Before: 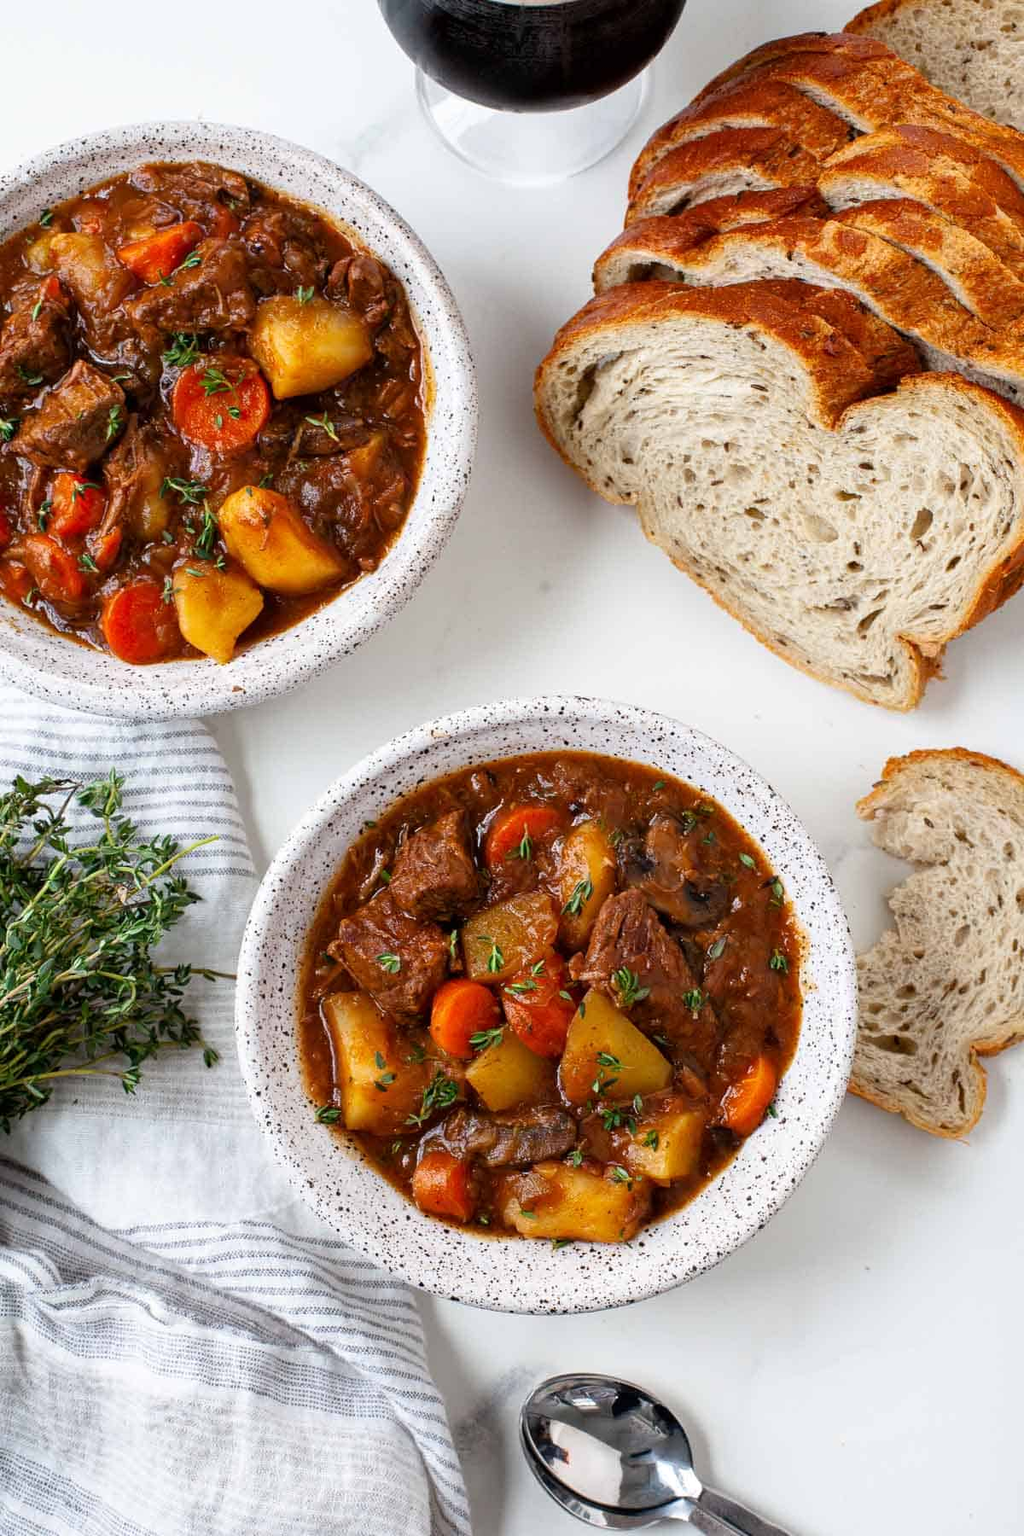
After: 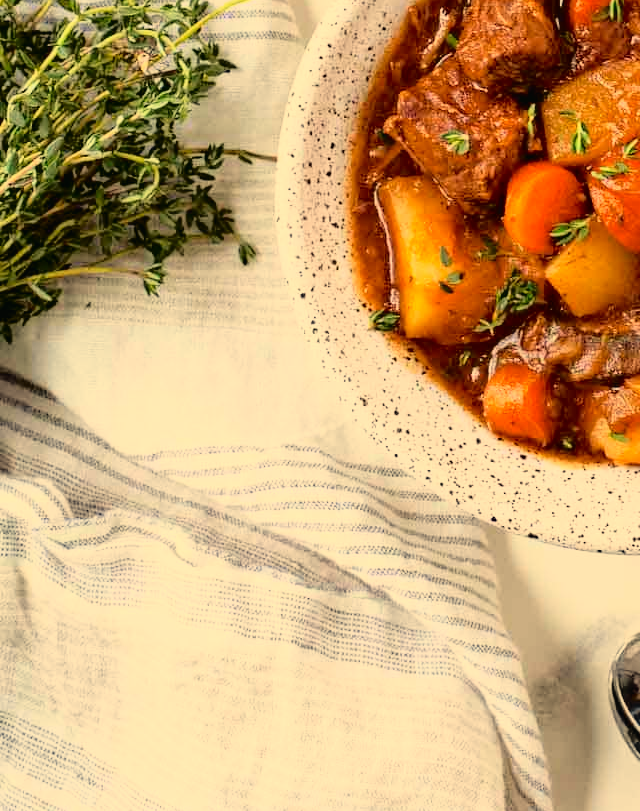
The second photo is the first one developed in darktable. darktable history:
tone equalizer: -8 EV -0.55 EV
tone curve: curves: ch0 [(0, 0.013) (0.129, 0.1) (0.291, 0.375) (0.46, 0.576) (0.667, 0.78) (0.851, 0.903) (0.997, 0.951)]; ch1 [(0, 0) (0.353, 0.344) (0.45, 0.46) (0.498, 0.495) (0.528, 0.531) (0.563, 0.566) (0.592, 0.609) (0.657, 0.672) (1, 1)]; ch2 [(0, 0) (0.333, 0.346) (0.375, 0.375) (0.427, 0.44) (0.5, 0.501) (0.505, 0.505) (0.544, 0.573) (0.576, 0.615) (0.612, 0.644) (0.66, 0.715) (1, 1)], color space Lab, independent channels, preserve colors none
crop and rotate: top 54.778%, right 46.61%, bottom 0.159%
white balance: red 1.123, blue 0.83
